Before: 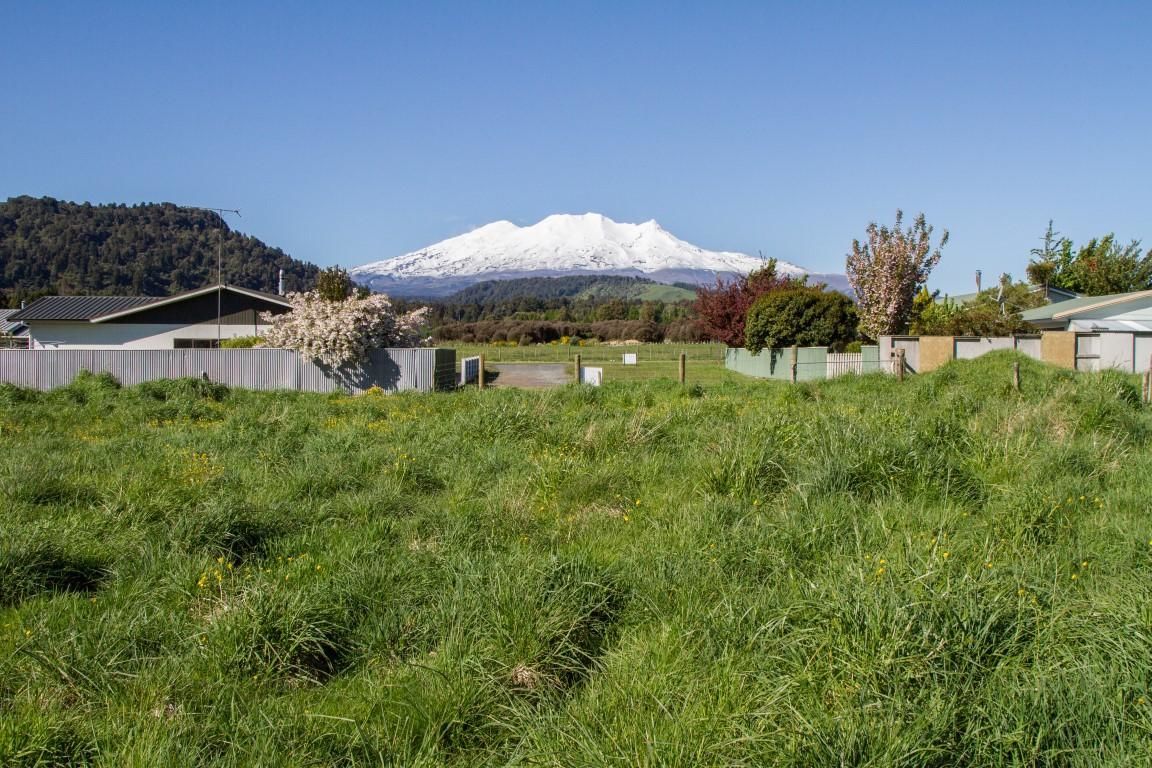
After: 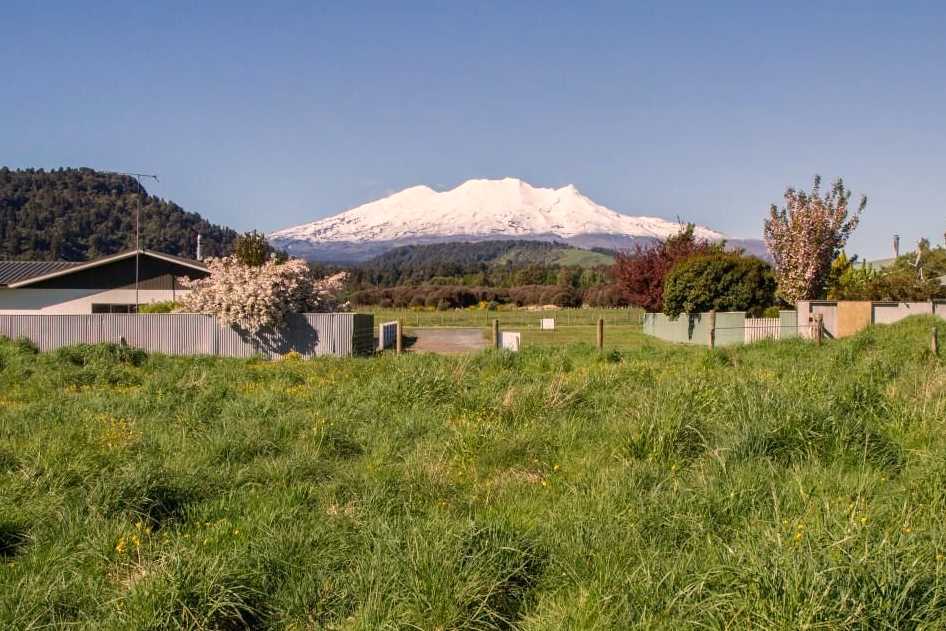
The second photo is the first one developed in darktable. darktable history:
shadows and highlights: shadows 43.71, white point adjustment -1.46, soften with gaussian
crop and rotate: left 7.196%, top 4.574%, right 10.605%, bottom 13.178%
white balance: red 1.127, blue 0.943
